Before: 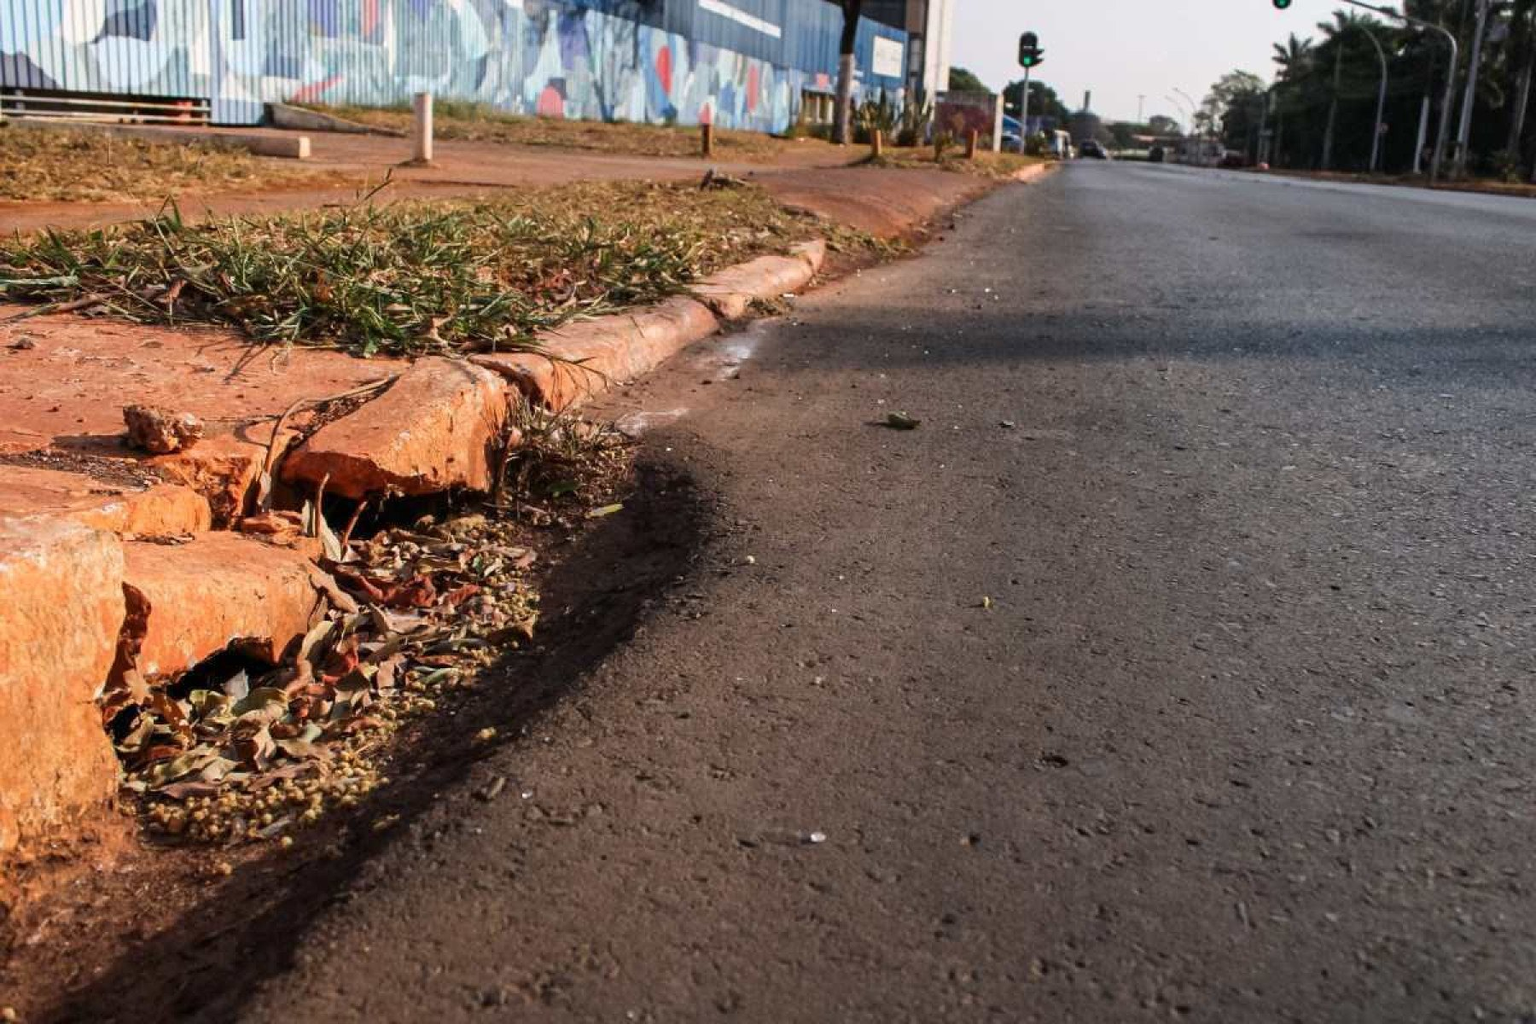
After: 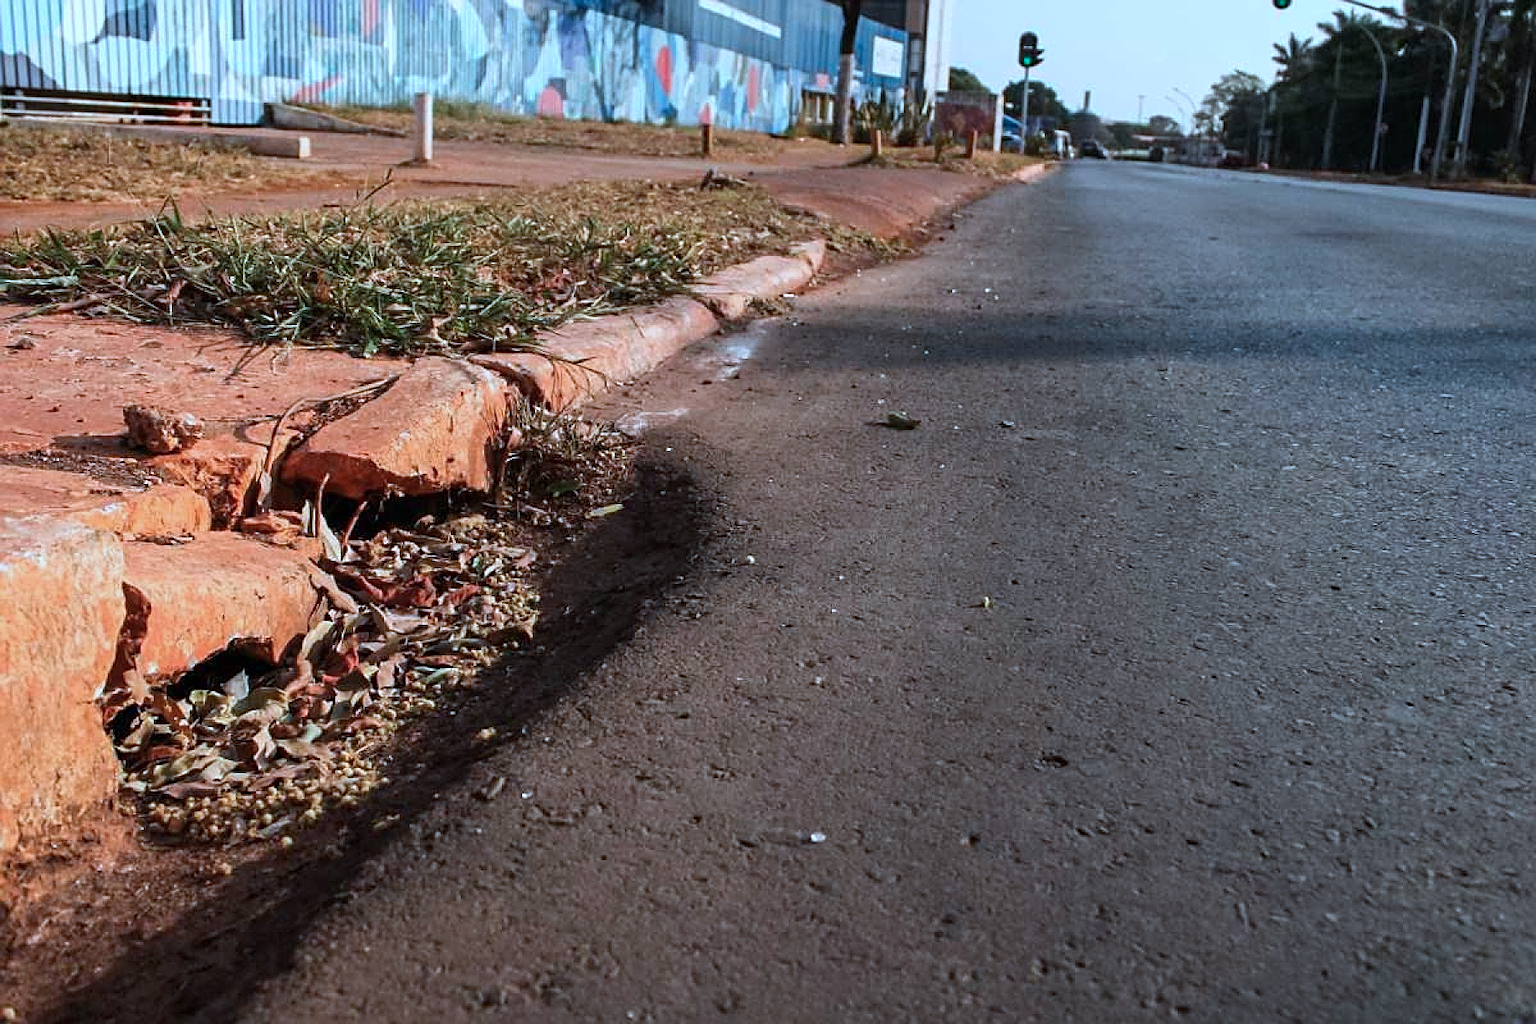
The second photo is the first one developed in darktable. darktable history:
color correction: highlights a* -9.2, highlights b* -23
sharpen: on, module defaults
